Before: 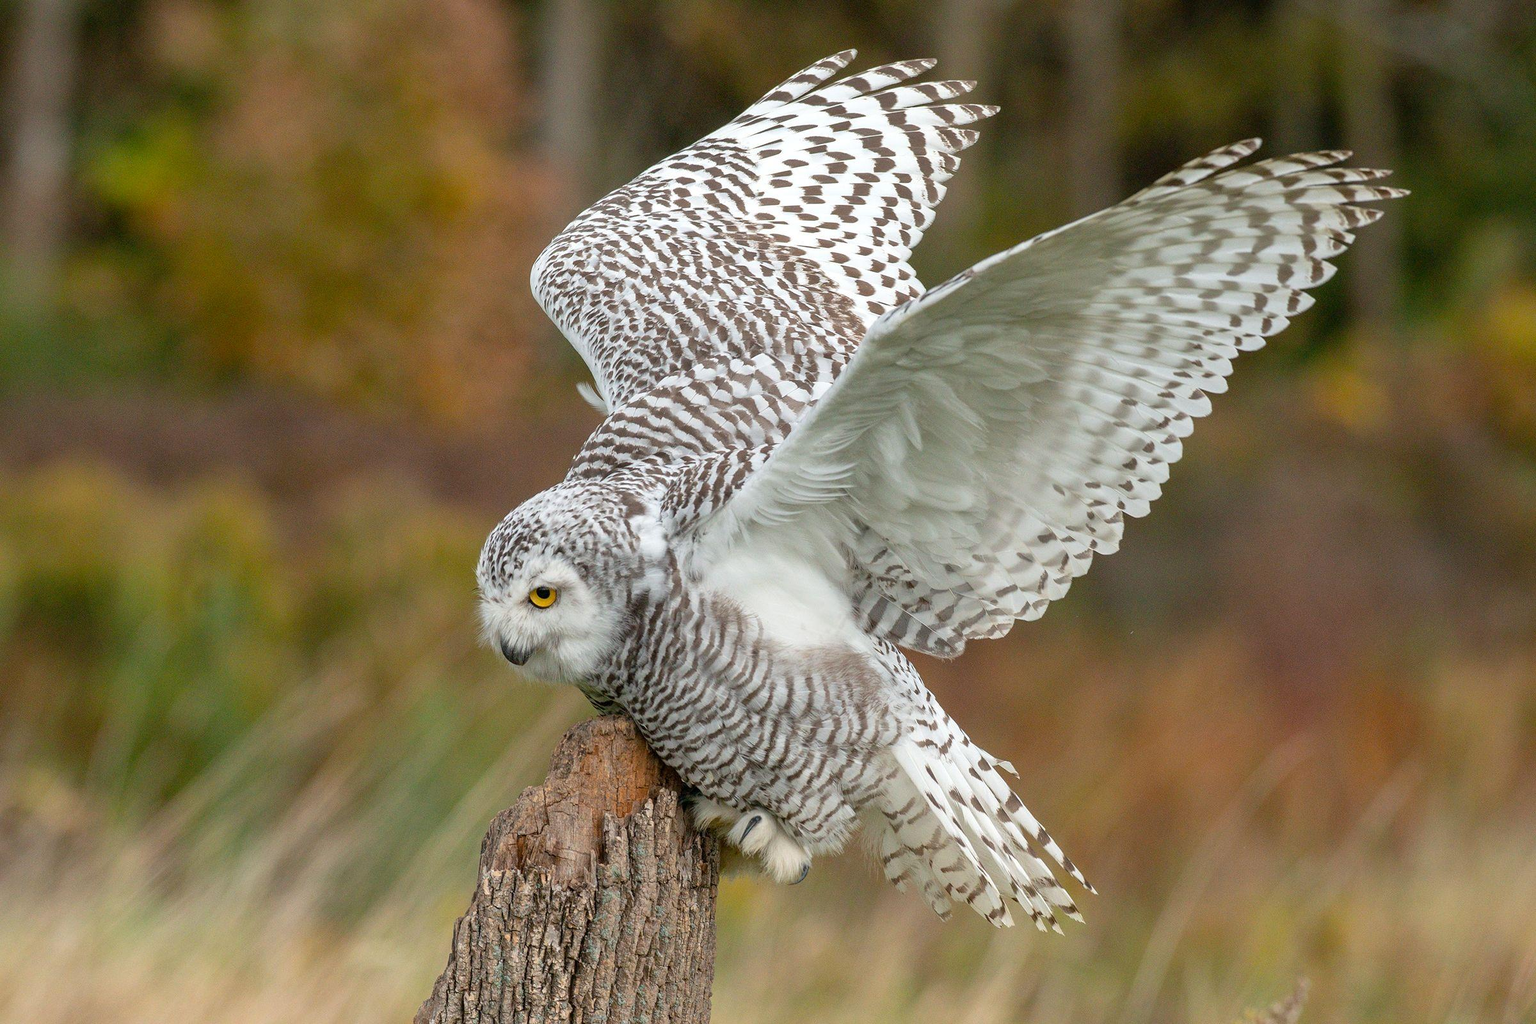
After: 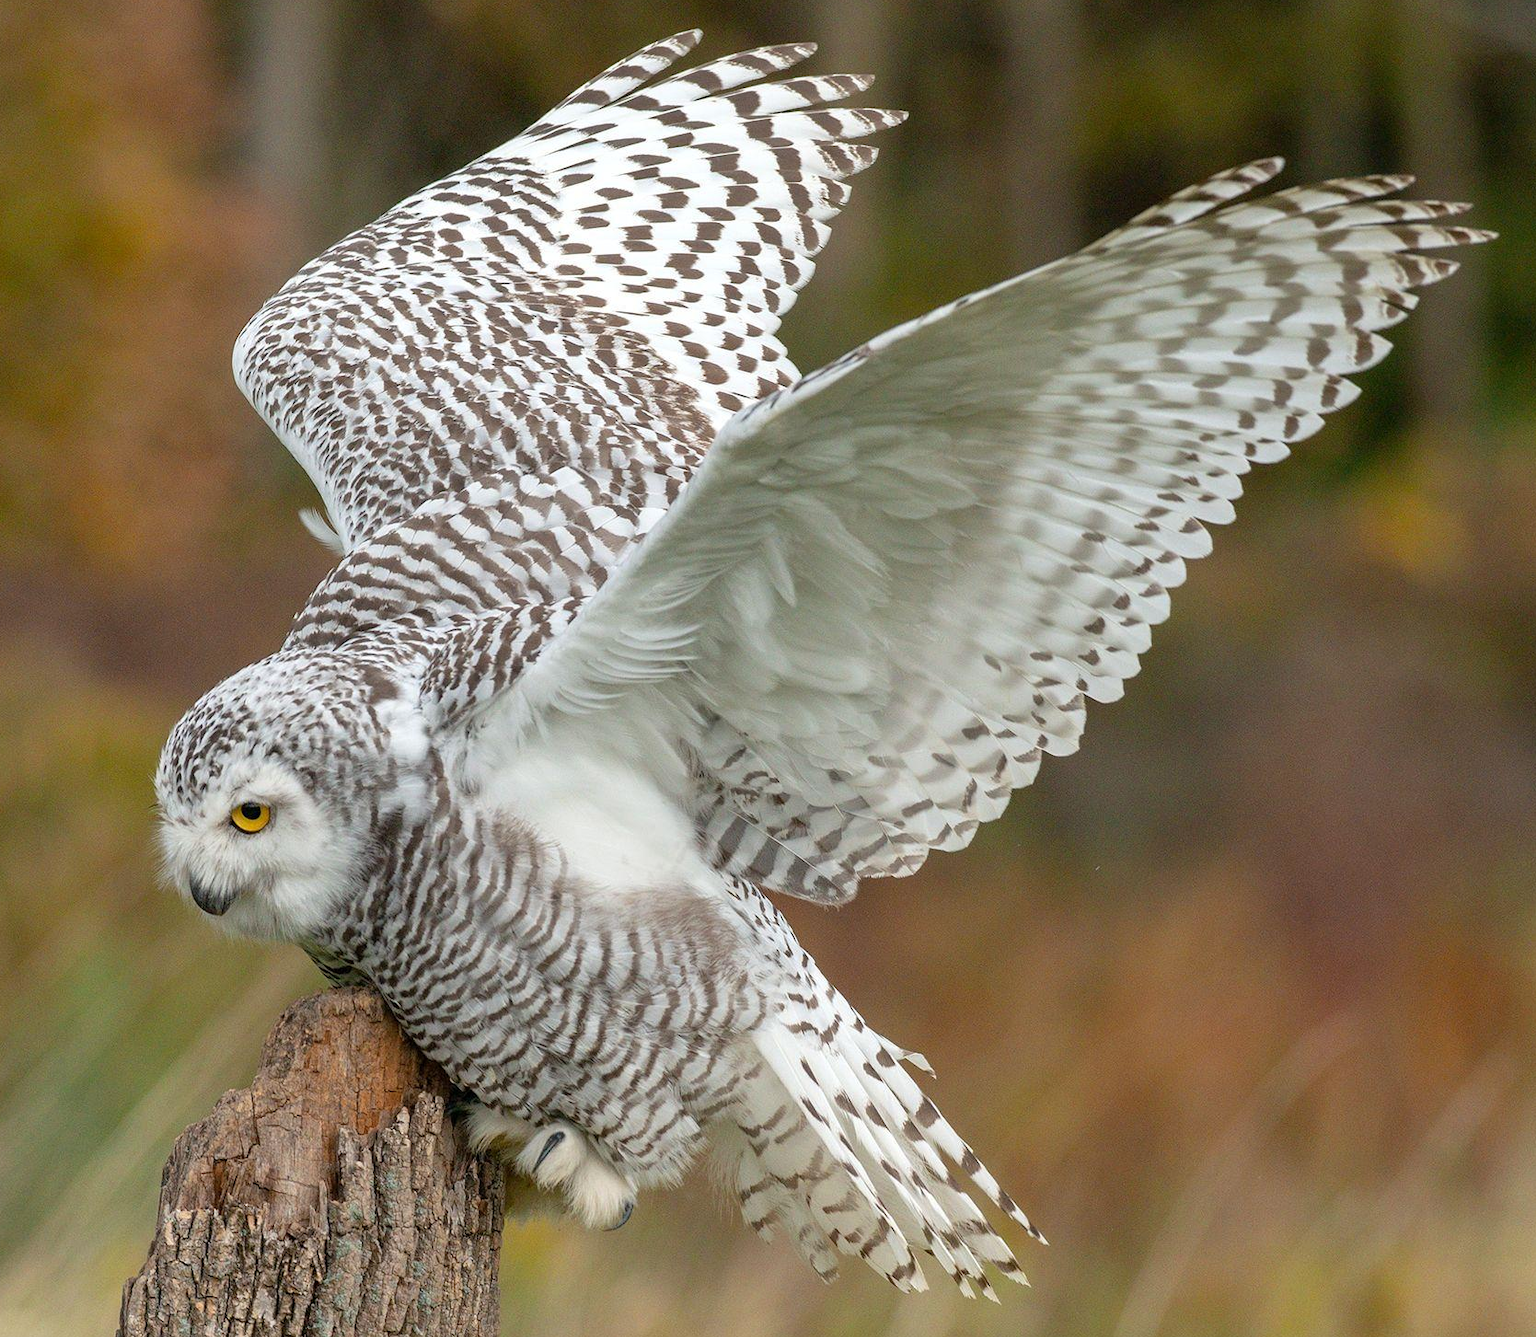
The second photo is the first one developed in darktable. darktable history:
crop and rotate: left 24.034%, top 2.838%, right 6.406%, bottom 6.299%
color zones: curves: ch0 [(0.068, 0.464) (0.25, 0.5) (0.48, 0.508) (0.75, 0.536) (0.886, 0.476) (0.967, 0.456)]; ch1 [(0.066, 0.456) (0.25, 0.5) (0.616, 0.508) (0.746, 0.56) (0.934, 0.444)]
